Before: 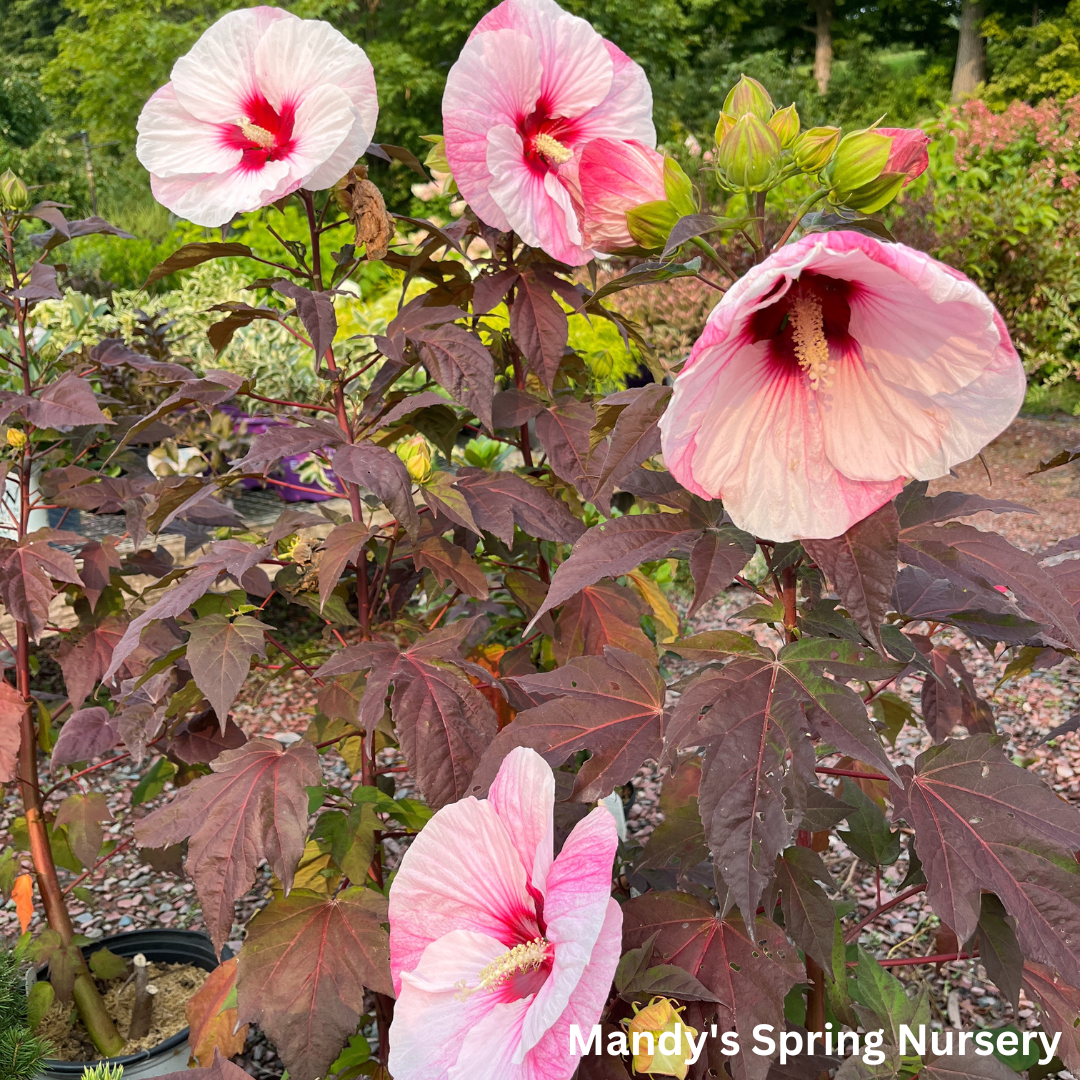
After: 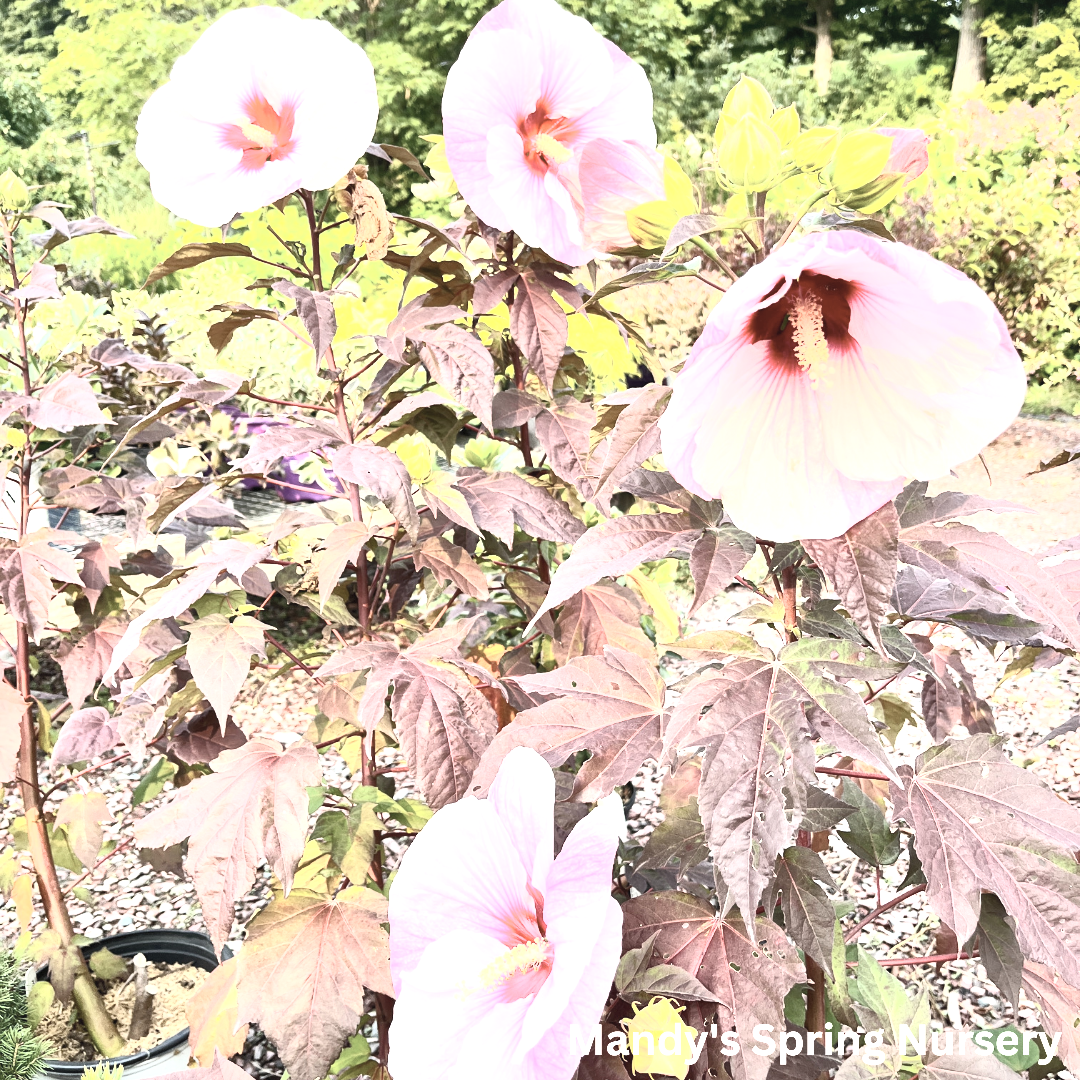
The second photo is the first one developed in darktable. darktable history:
contrast brightness saturation: contrast 0.57, brightness 0.57, saturation -0.34
local contrast: mode bilateral grid, contrast 20, coarseness 50, detail 159%, midtone range 0.2
exposure: black level correction 0, exposure 1.2 EV, compensate exposure bias true, compensate highlight preservation false
